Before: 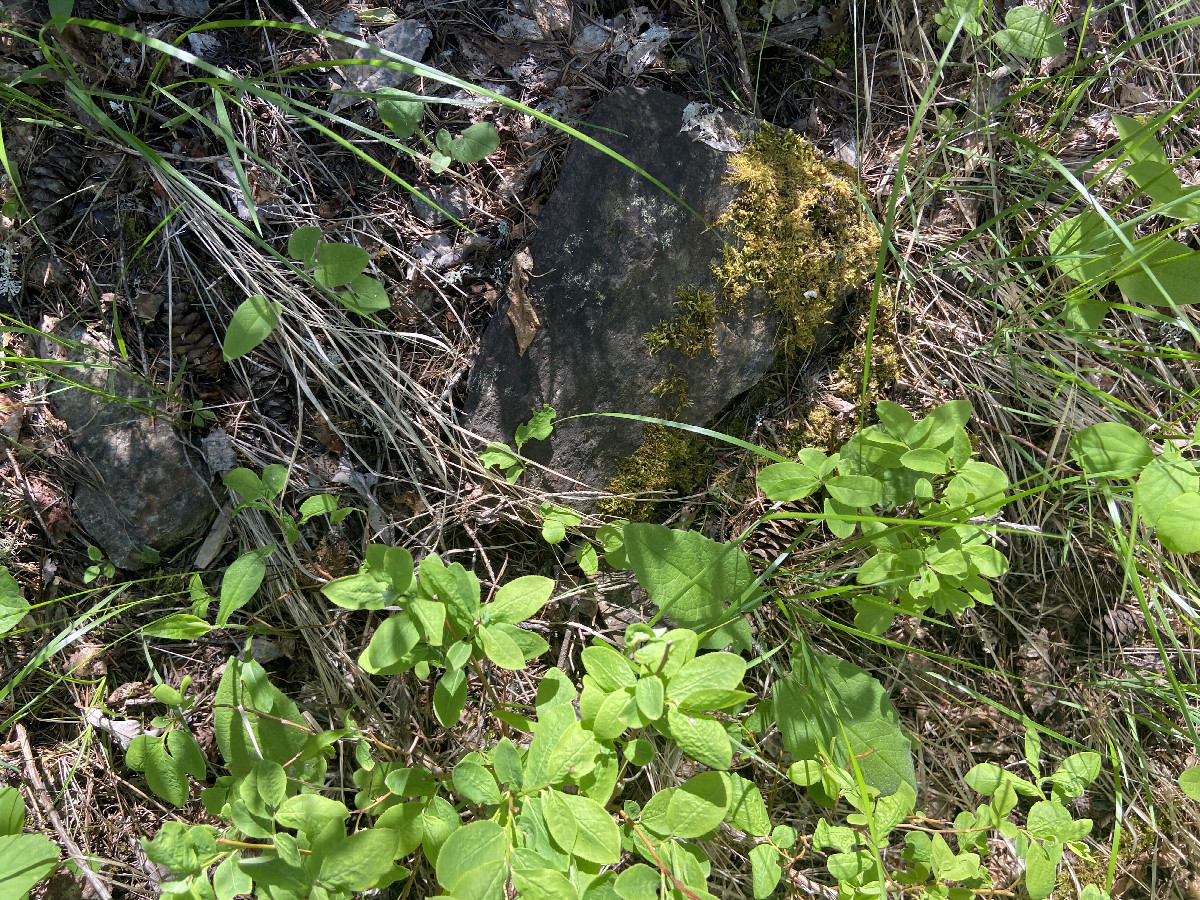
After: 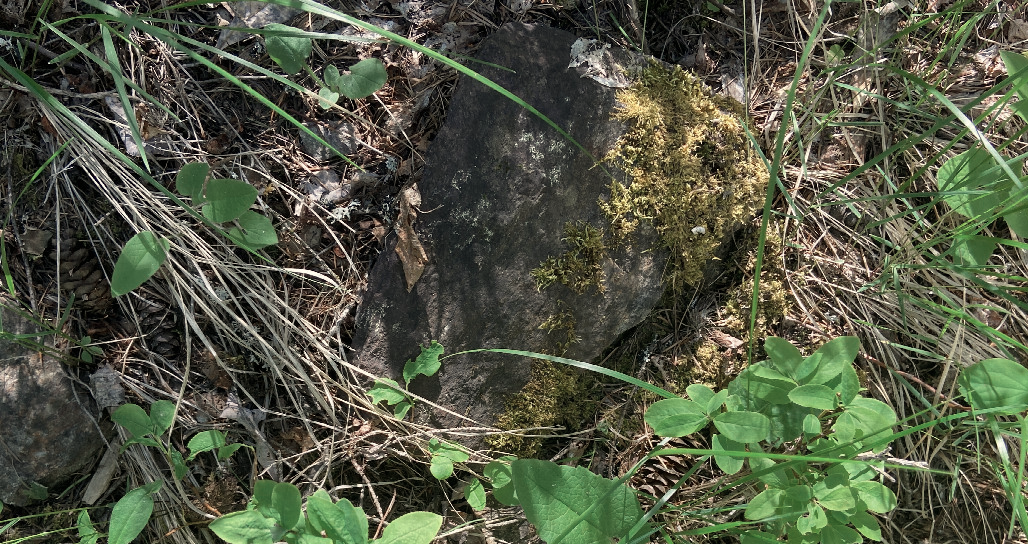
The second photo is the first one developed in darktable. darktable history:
white balance: red 1.029, blue 0.92
color zones: curves: ch0 [(0, 0.5) (0.125, 0.4) (0.25, 0.5) (0.375, 0.4) (0.5, 0.4) (0.625, 0.35) (0.75, 0.35) (0.875, 0.5)]; ch1 [(0, 0.35) (0.125, 0.45) (0.25, 0.35) (0.375, 0.35) (0.5, 0.35) (0.625, 0.35) (0.75, 0.45) (0.875, 0.35)]; ch2 [(0, 0.6) (0.125, 0.5) (0.25, 0.5) (0.375, 0.6) (0.5, 0.6) (0.625, 0.5) (0.75, 0.5) (0.875, 0.5)]
crop and rotate: left 9.345%, top 7.22%, right 4.982%, bottom 32.331%
